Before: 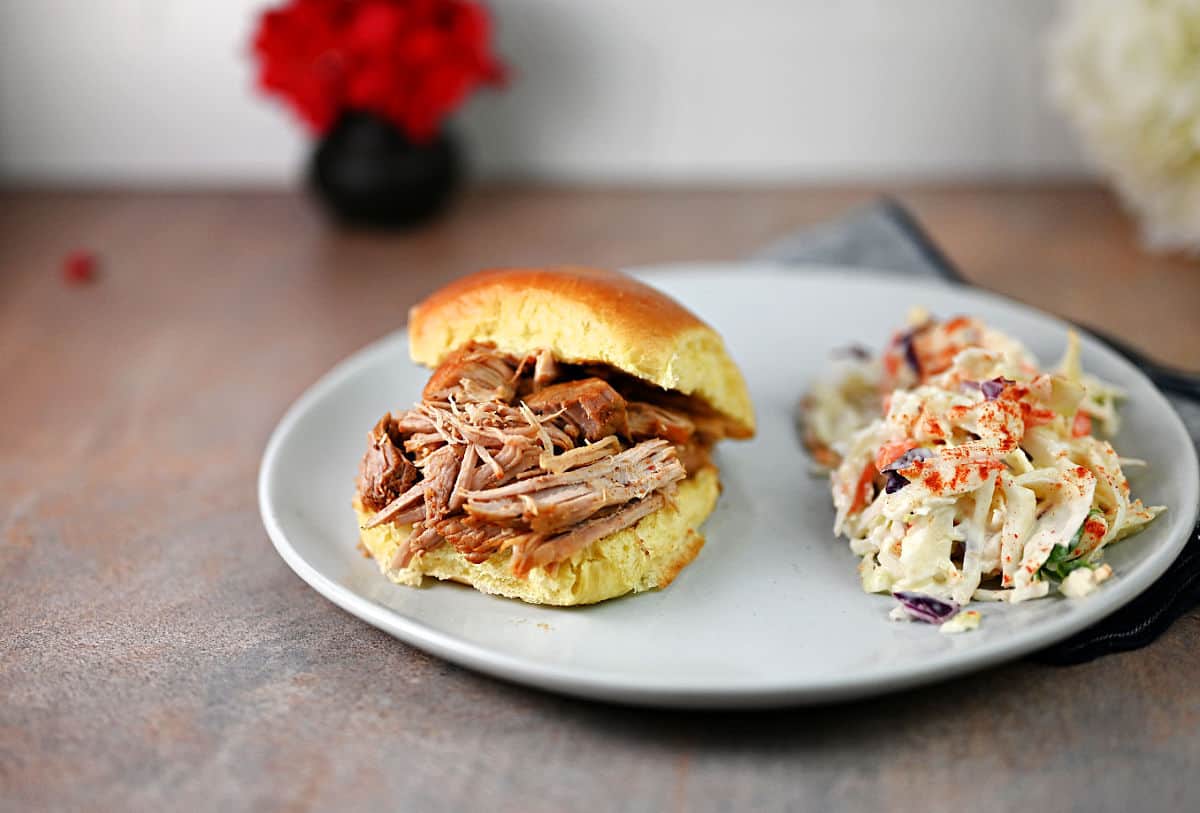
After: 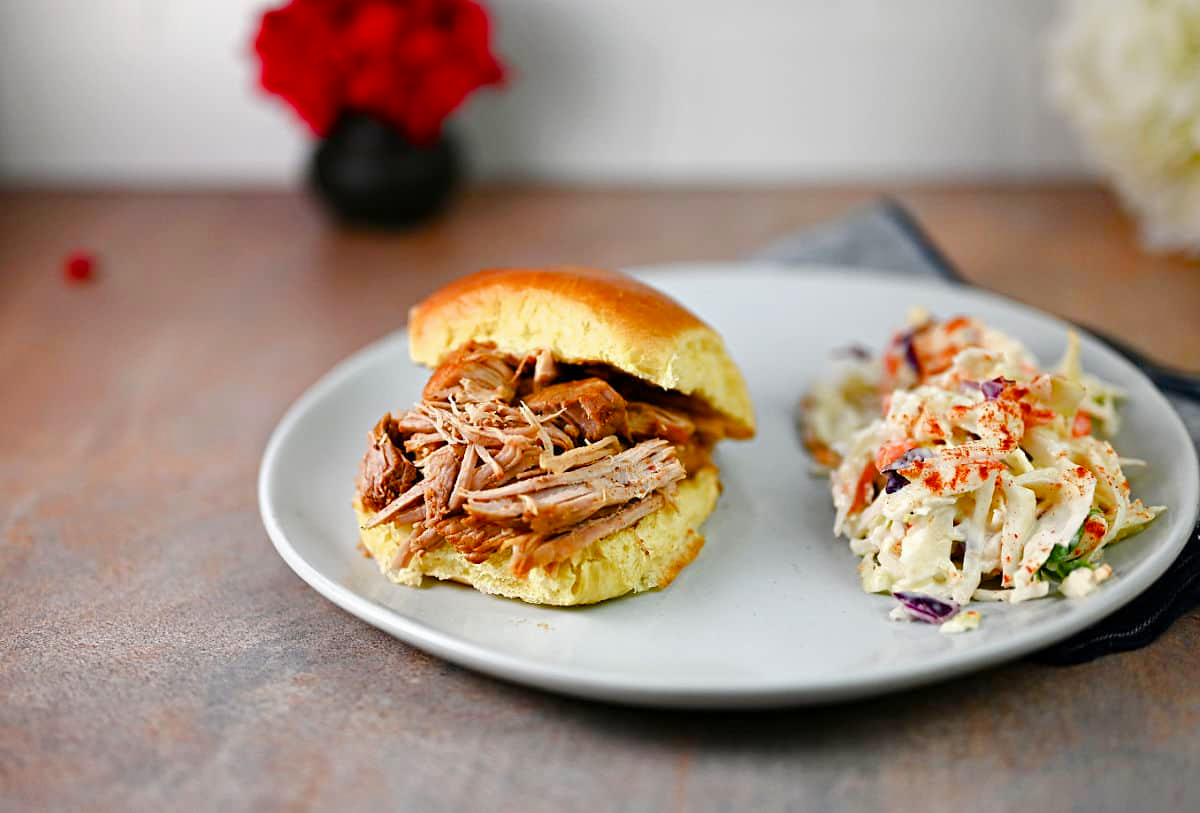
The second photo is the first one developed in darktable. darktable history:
color balance rgb: perceptual saturation grading › global saturation 20%, perceptual saturation grading › highlights -25.613%, perceptual saturation grading › shadows 49.946%, perceptual brilliance grading › global brilliance 2.761%, perceptual brilliance grading › highlights -3.499%, perceptual brilliance grading › shadows 2.941%
